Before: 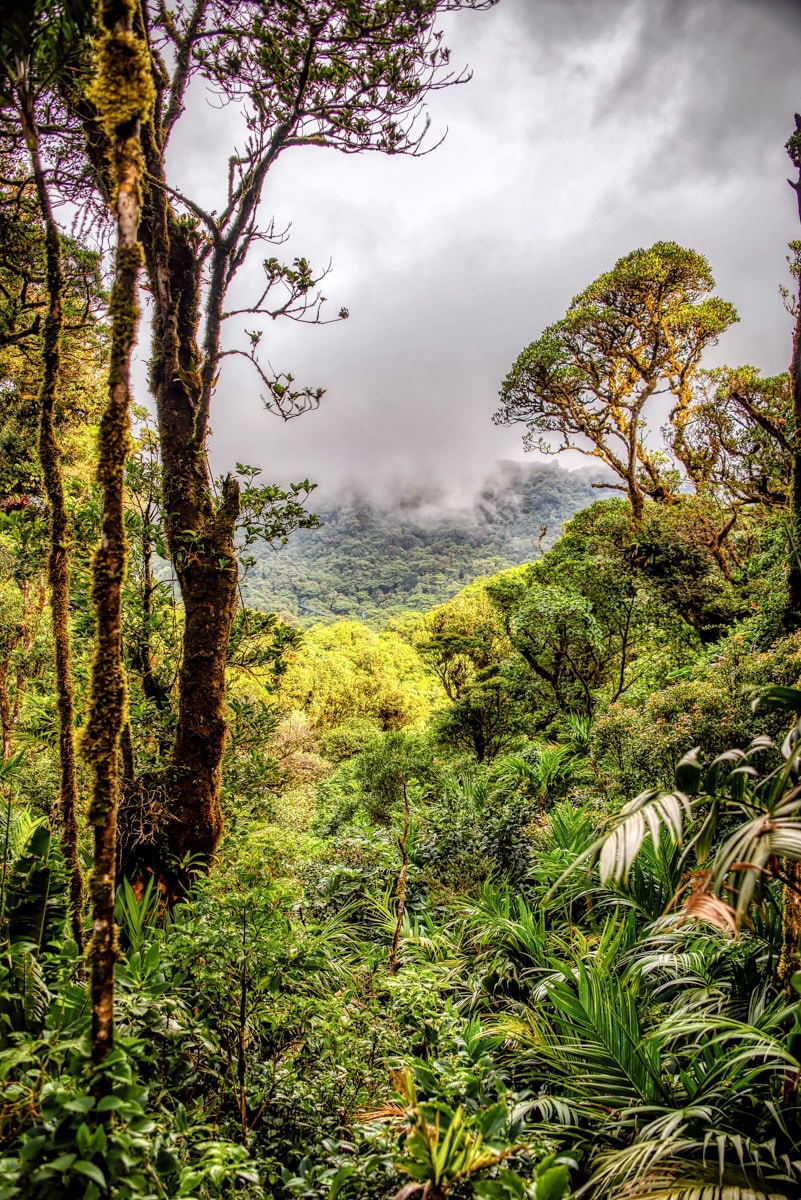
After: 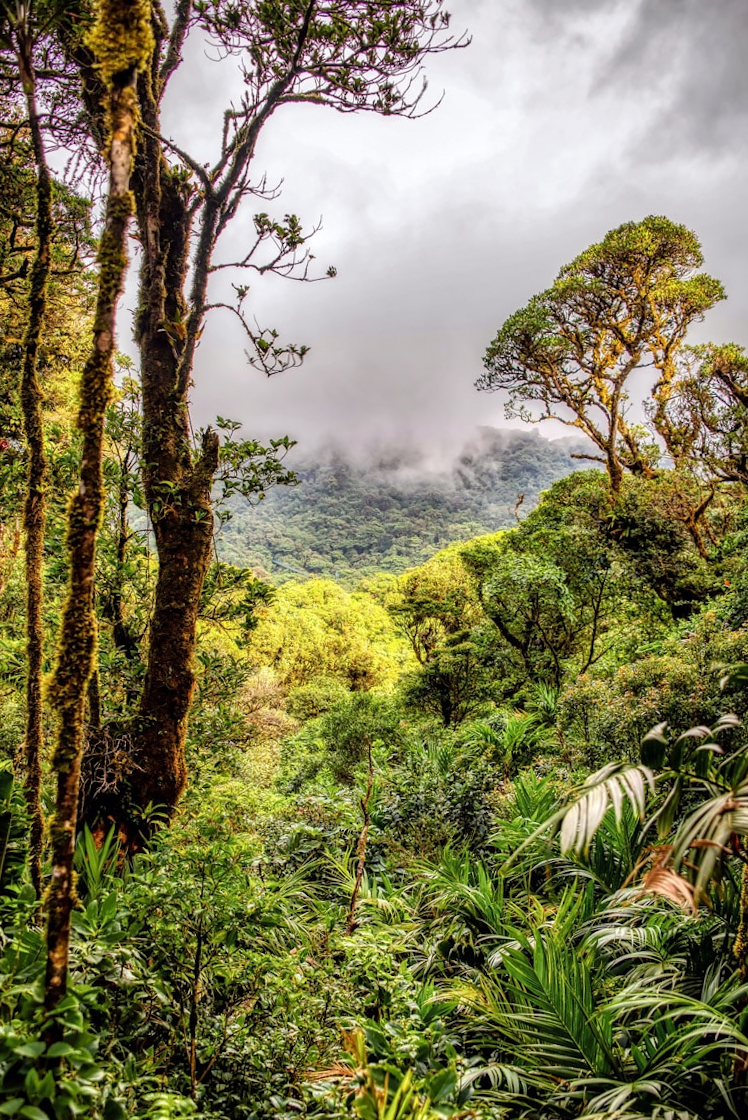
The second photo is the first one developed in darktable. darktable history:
crop and rotate: angle -2.75°
